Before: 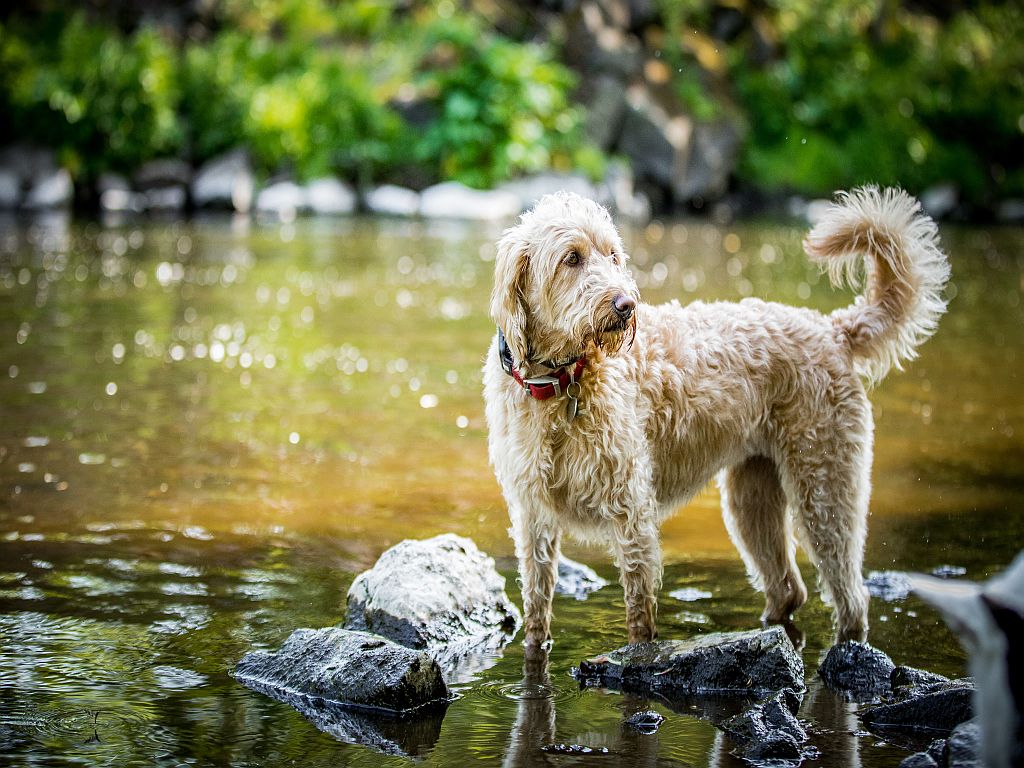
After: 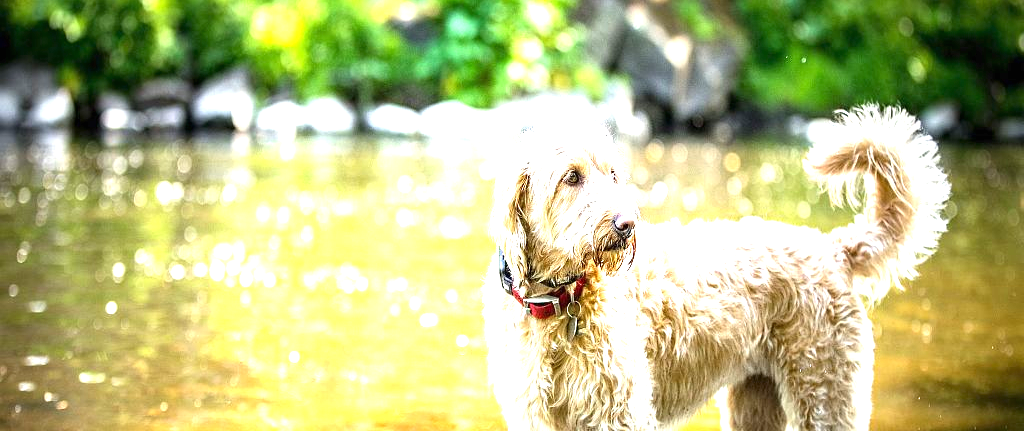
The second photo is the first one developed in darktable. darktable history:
crop and rotate: top 10.605%, bottom 33.274%
exposure: black level correction 0, exposure 1.45 EV, compensate exposure bias true, compensate highlight preservation false
